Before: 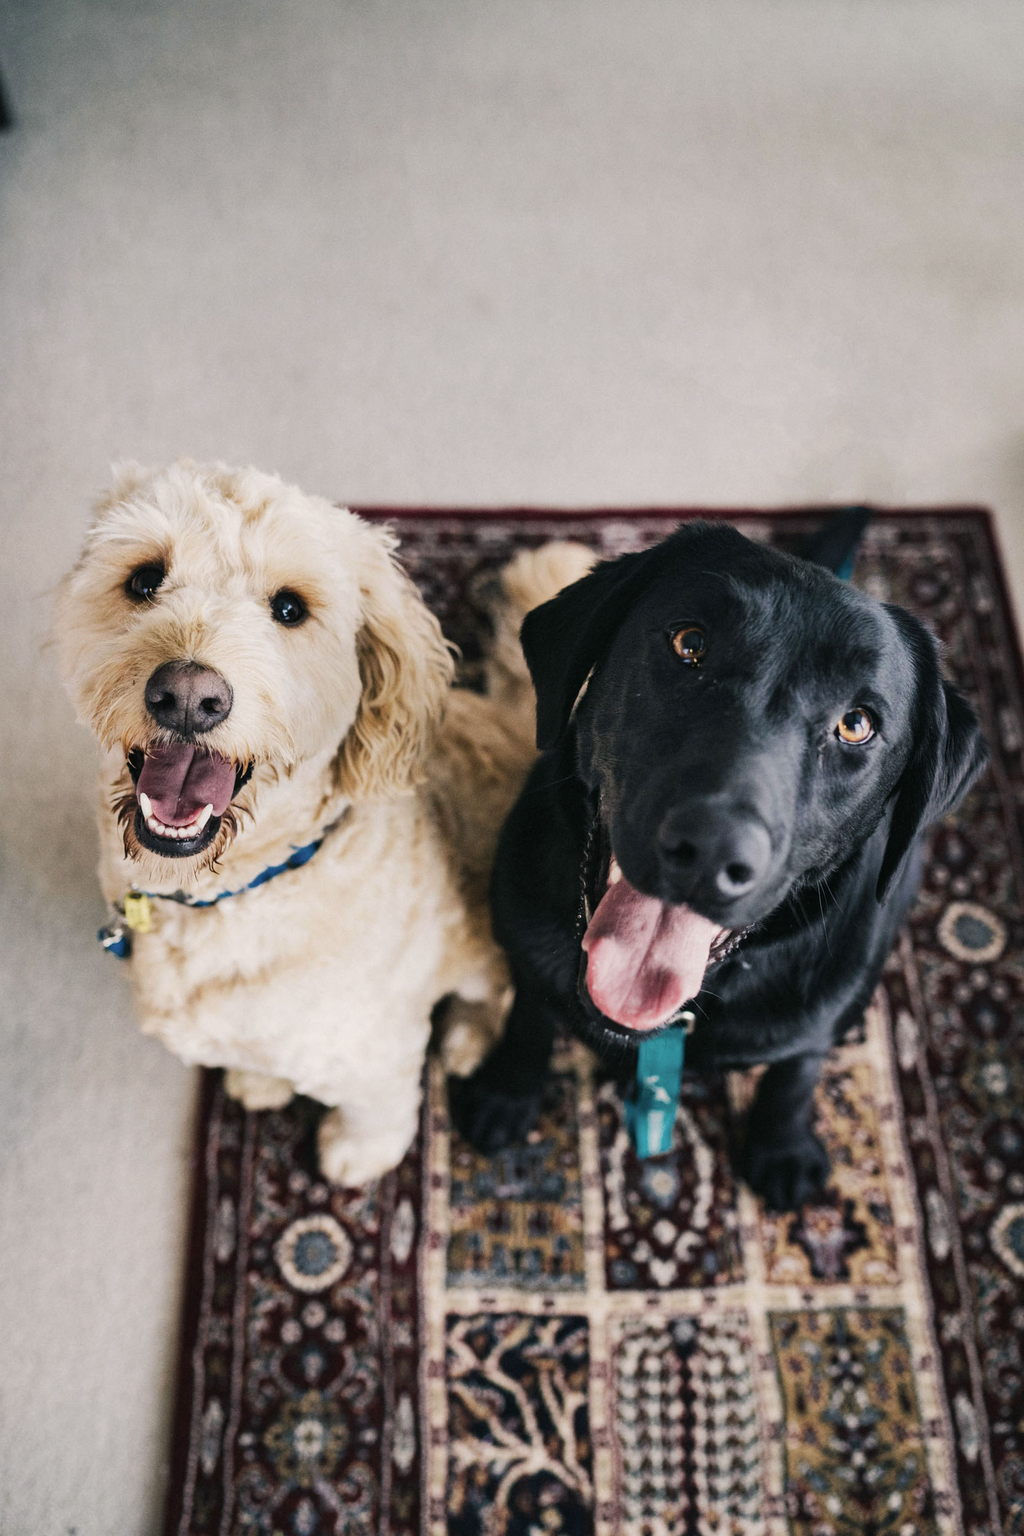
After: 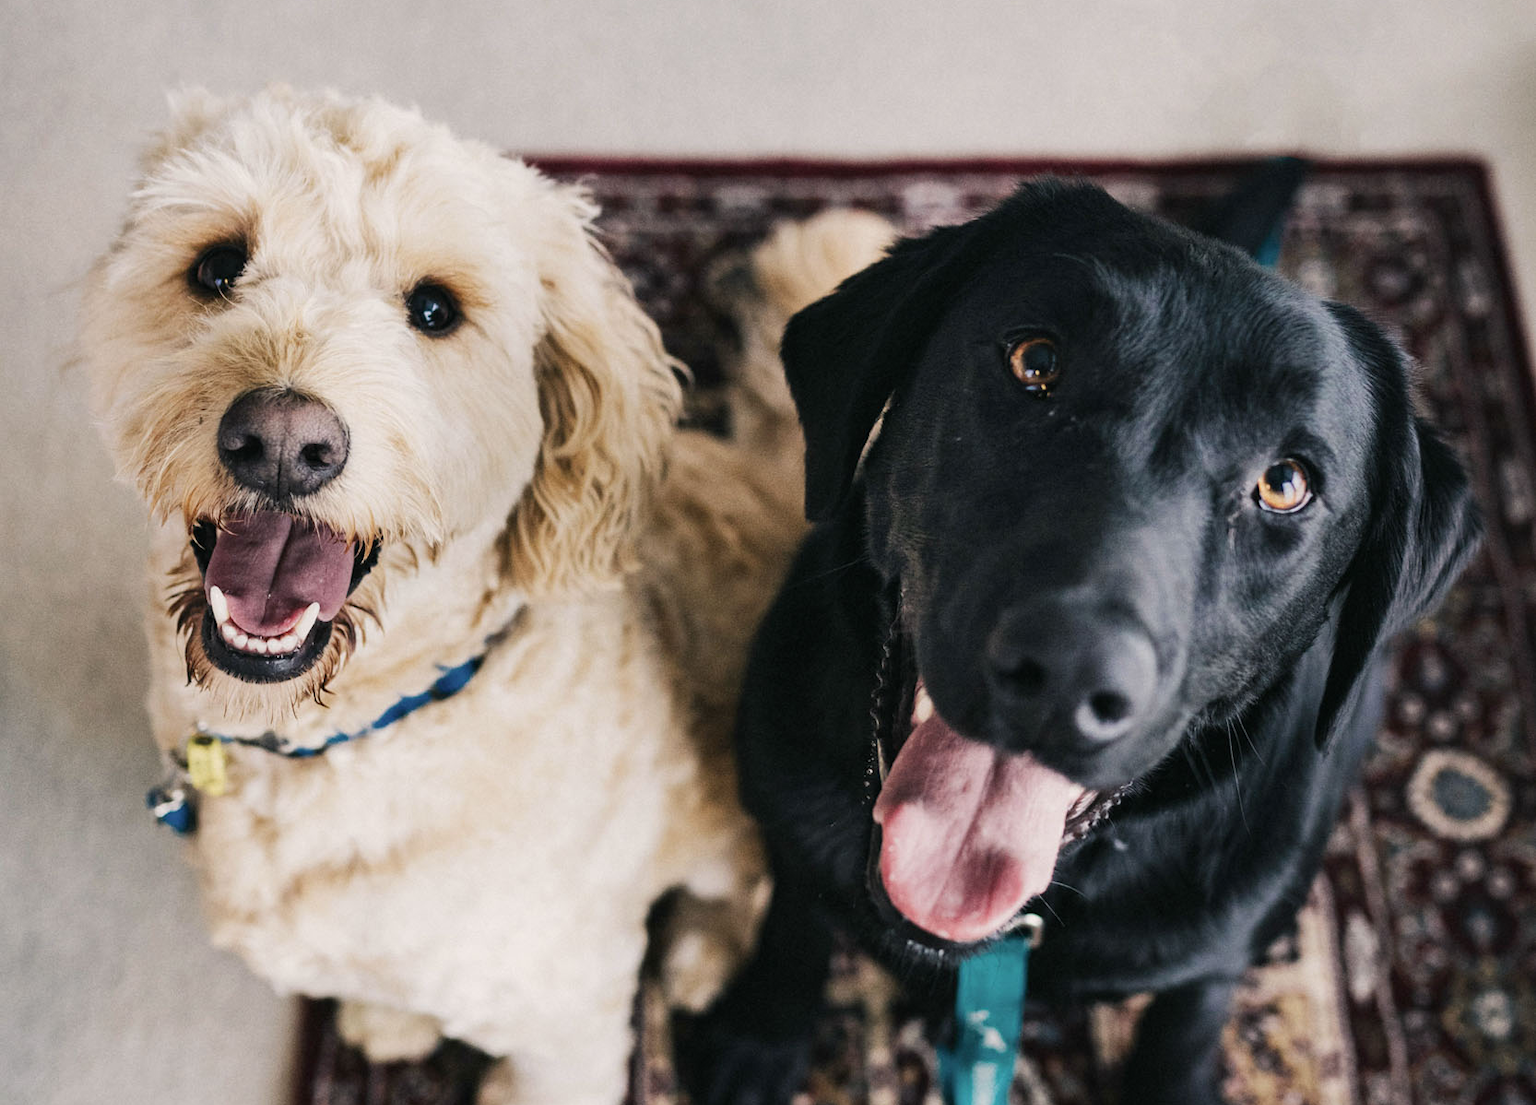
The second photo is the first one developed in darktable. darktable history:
crop and rotate: top 26.208%, bottom 25.806%
contrast brightness saturation: contrast 0.052
